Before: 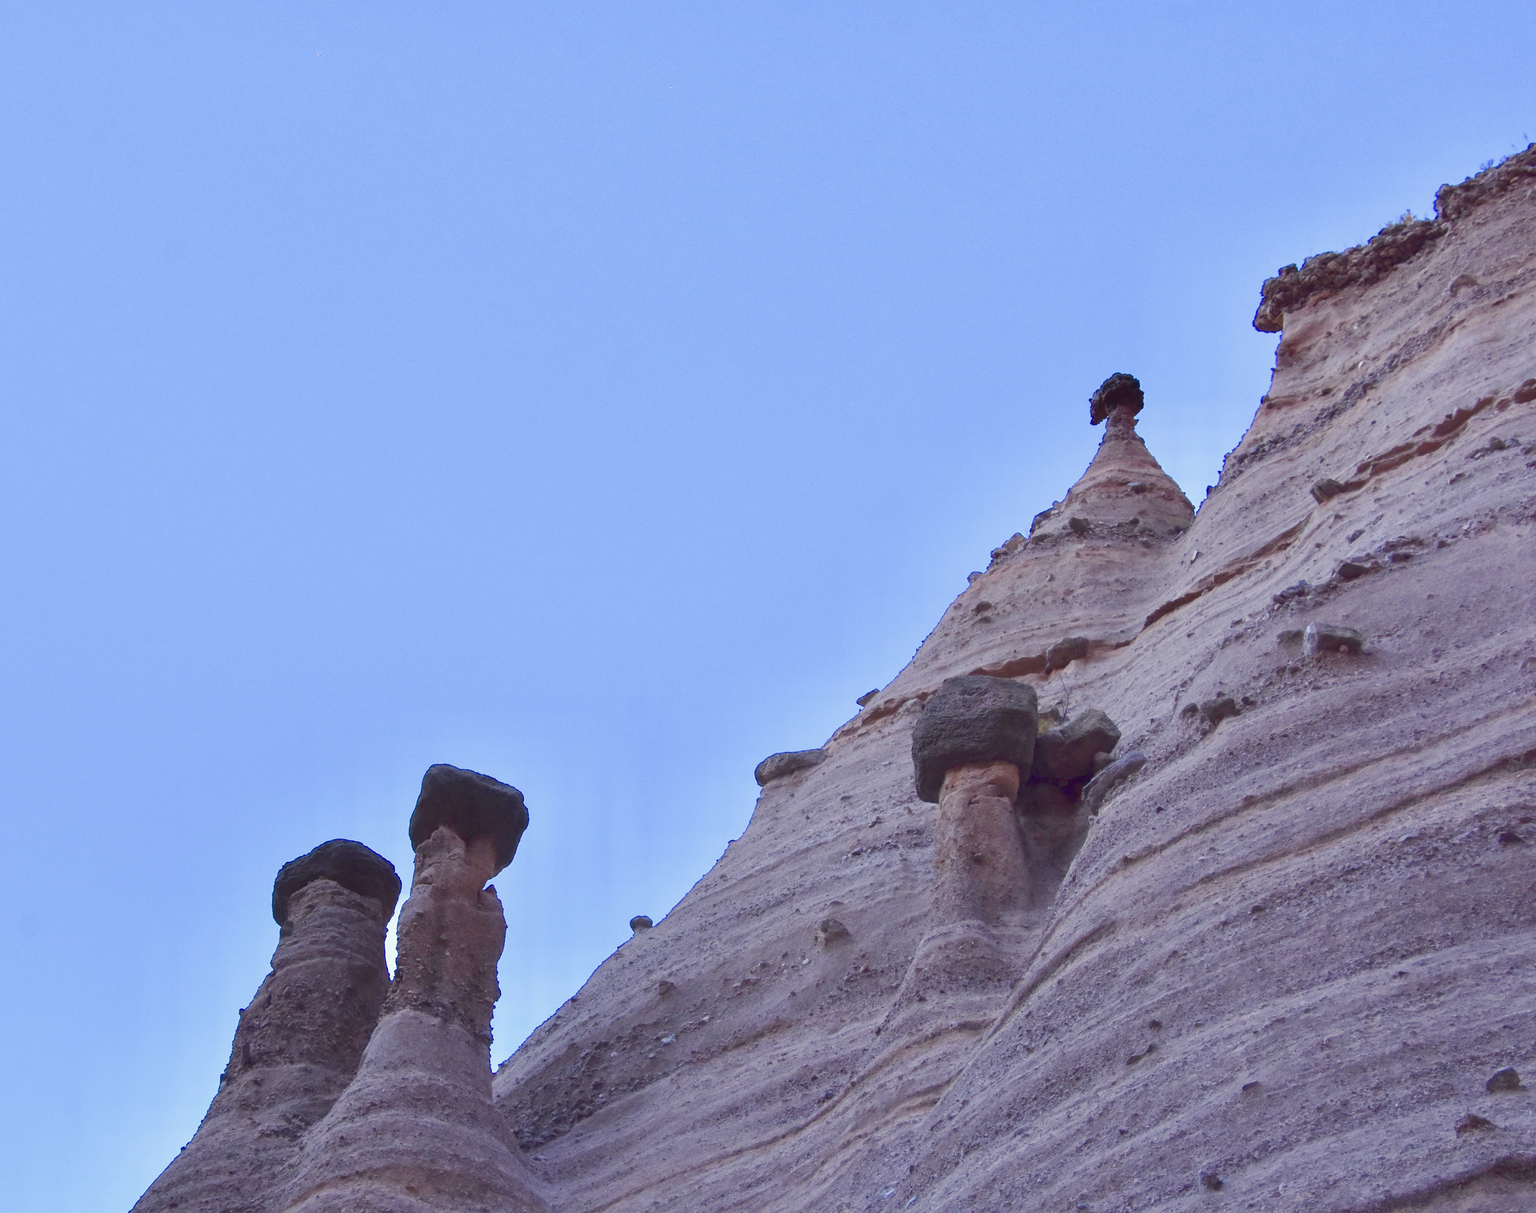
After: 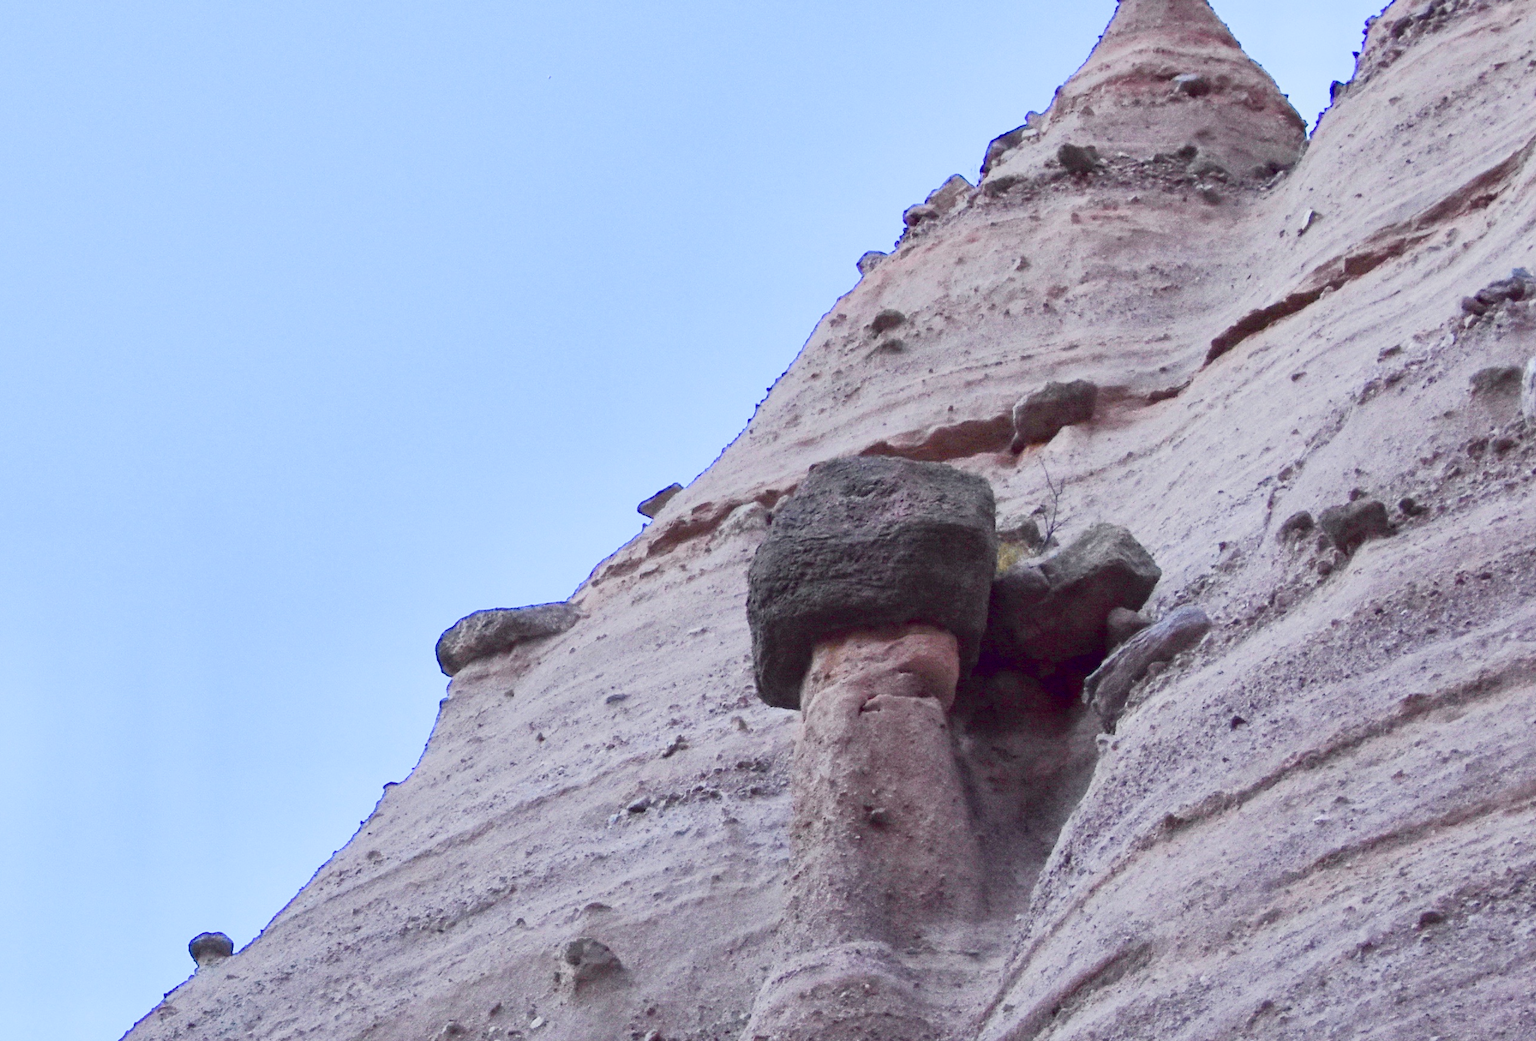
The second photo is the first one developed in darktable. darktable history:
tone curve: curves: ch0 [(0, 0) (0.037, 0.011) (0.135, 0.093) (0.266, 0.281) (0.461, 0.555) (0.581, 0.716) (0.675, 0.793) (0.767, 0.849) (0.91, 0.924) (1, 0.979)]; ch1 [(0, 0) (0.292, 0.278) (0.419, 0.423) (0.493, 0.492) (0.506, 0.5) (0.534, 0.529) (0.562, 0.562) (0.641, 0.663) (0.754, 0.76) (1, 1)]; ch2 [(0, 0) (0.294, 0.3) (0.361, 0.372) (0.429, 0.445) (0.478, 0.486) (0.502, 0.498) (0.518, 0.522) (0.531, 0.549) (0.561, 0.579) (0.64, 0.645) (0.7, 0.7) (0.861, 0.808) (1, 0.951)], color space Lab, independent channels, preserve colors none
crop: left 34.811%, top 36.678%, right 14.649%, bottom 19.943%
